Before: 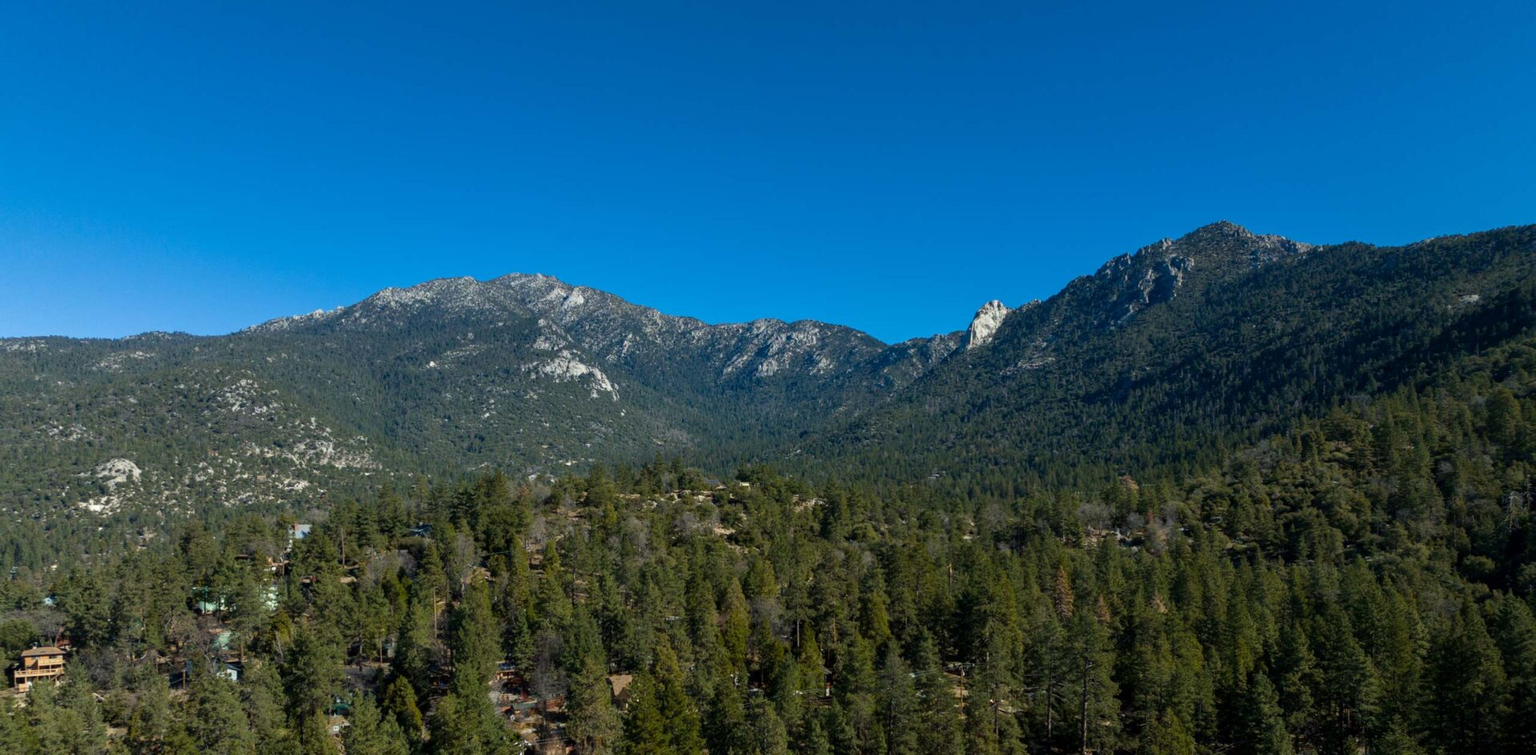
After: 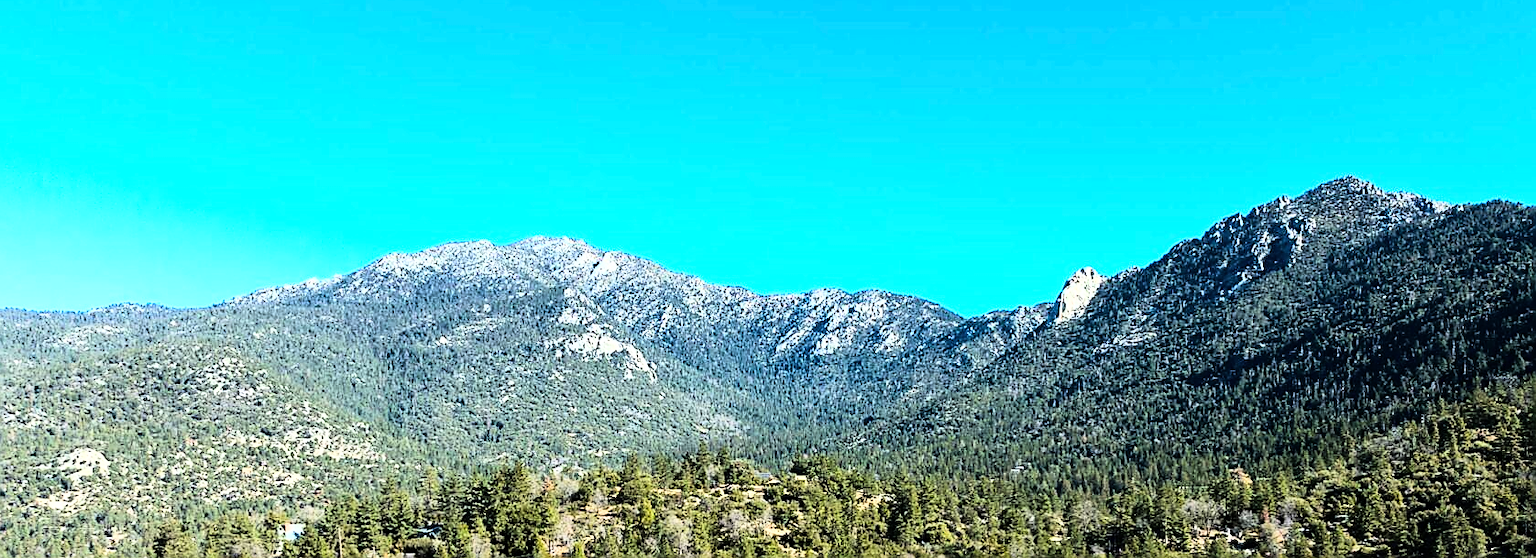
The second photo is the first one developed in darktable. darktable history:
sharpen: radius 1.4, amount 1.25, threshold 0.7
rgb curve: curves: ch0 [(0, 0) (0.21, 0.15) (0.24, 0.21) (0.5, 0.75) (0.75, 0.96) (0.89, 0.99) (1, 1)]; ch1 [(0, 0.02) (0.21, 0.13) (0.25, 0.2) (0.5, 0.67) (0.75, 0.9) (0.89, 0.97) (1, 1)]; ch2 [(0, 0.02) (0.21, 0.13) (0.25, 0.2) (0.5, 0.67) (0.75, 0.9) (0.89, 0.97) (1, 1)], compensate middle gray true
exposure: exposure 1 EV, compensate highlight preservation false
crop: left 3.015%, top 8.969%, right 9.647%, bottom 26.457%
tone equalizer: on, module defaults
